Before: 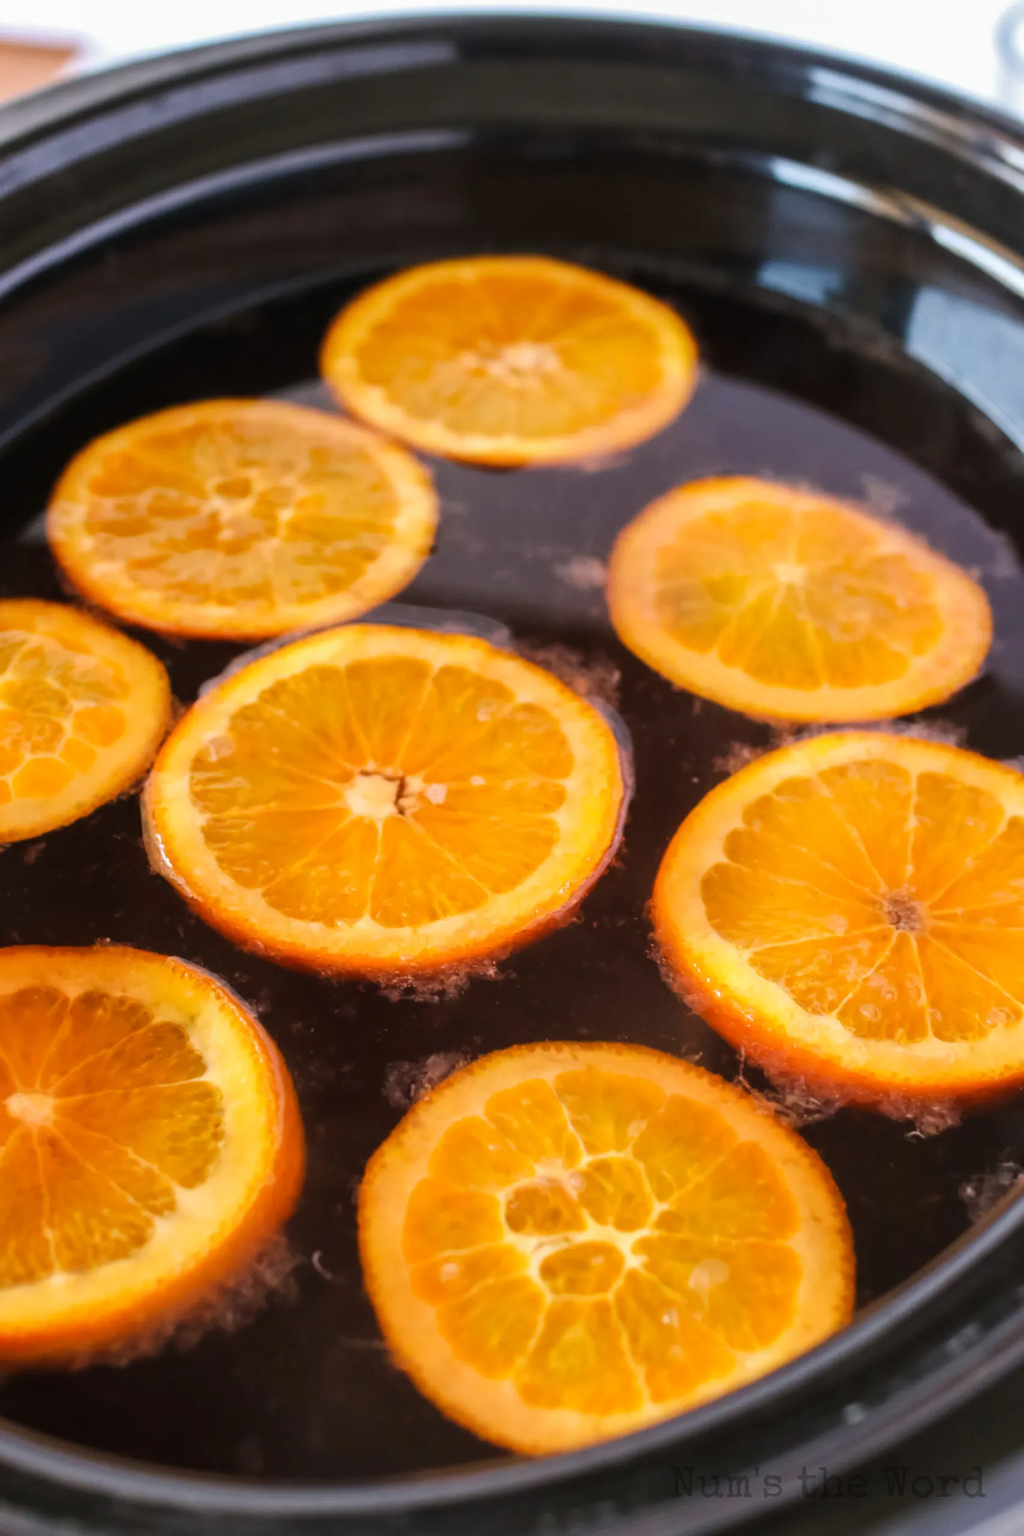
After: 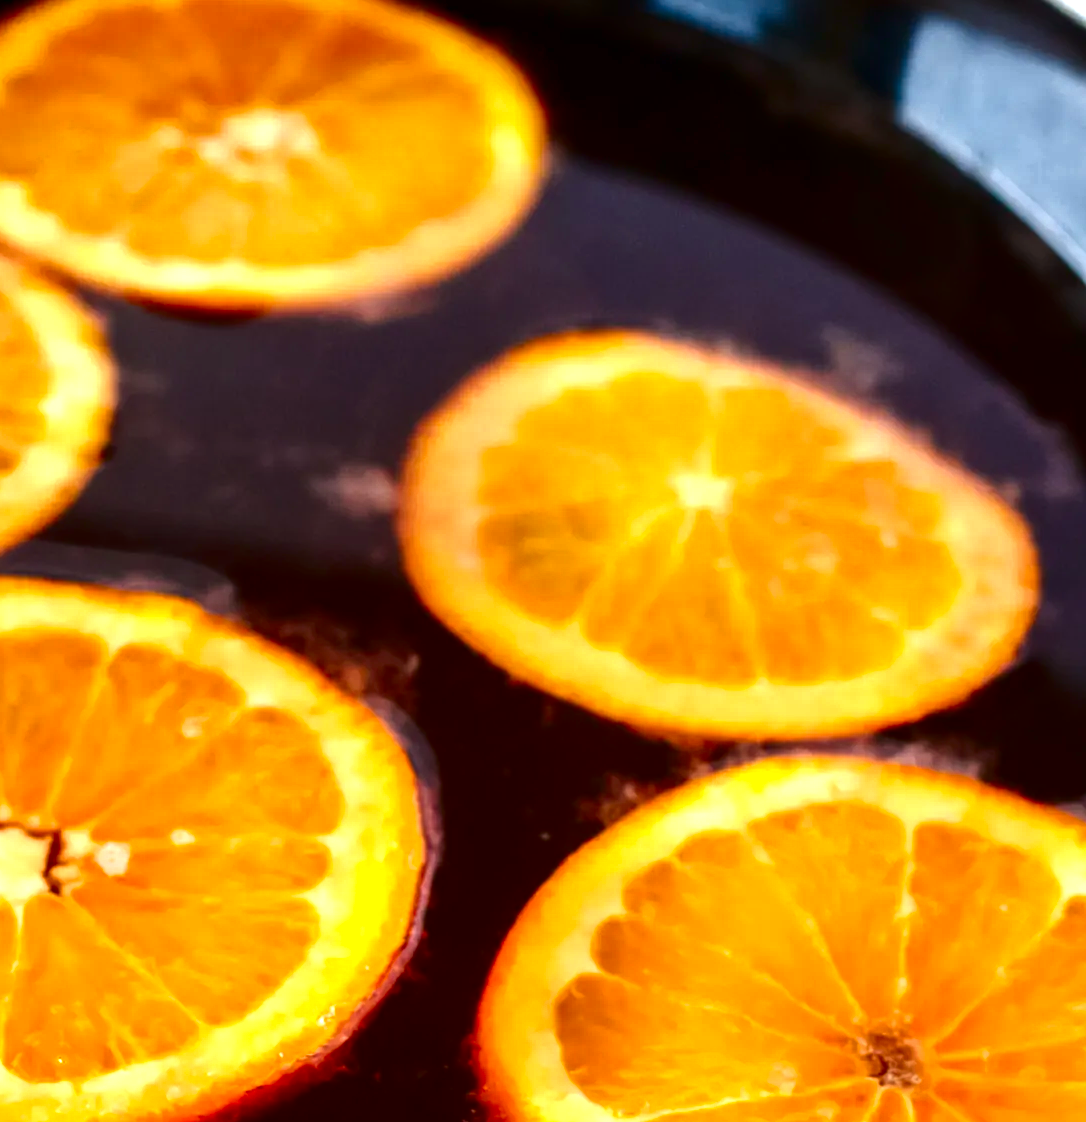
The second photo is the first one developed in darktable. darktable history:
exposure: black level correction -0.002, exposure 0.705 EV, compensate highlight preservation false
crop: left 36.009%, top 18.145%, right 0.362%, bottom 38.01%
contrast brightness saturation: contrast 0.086, brightness -0.595, saturation 0.166
